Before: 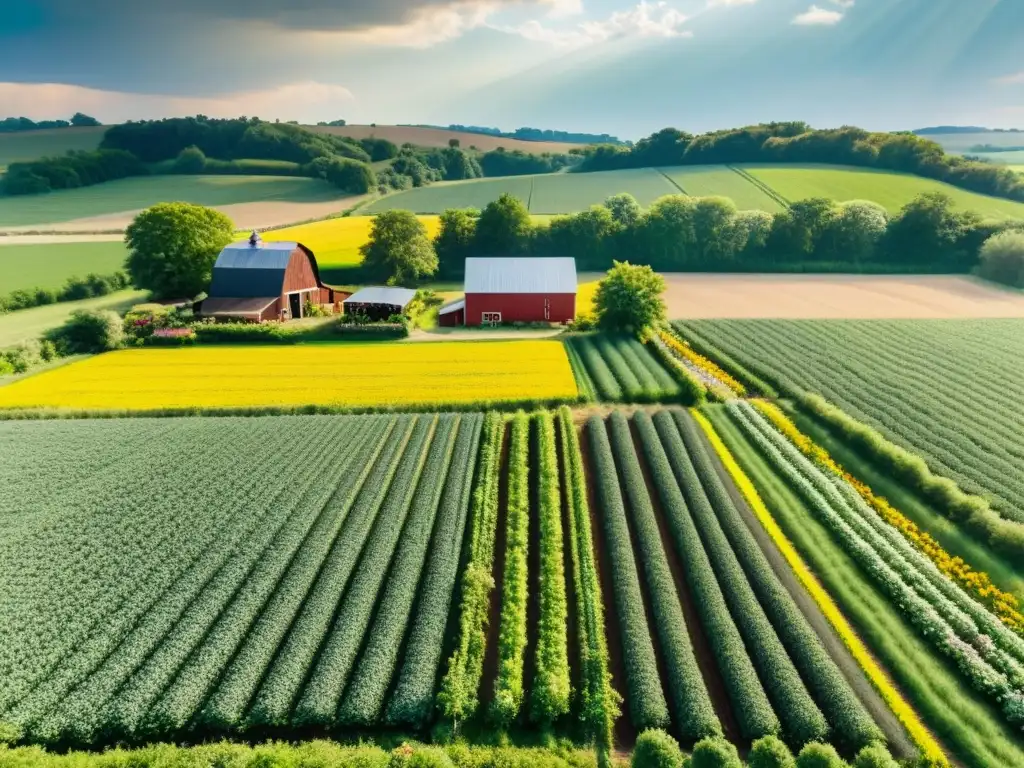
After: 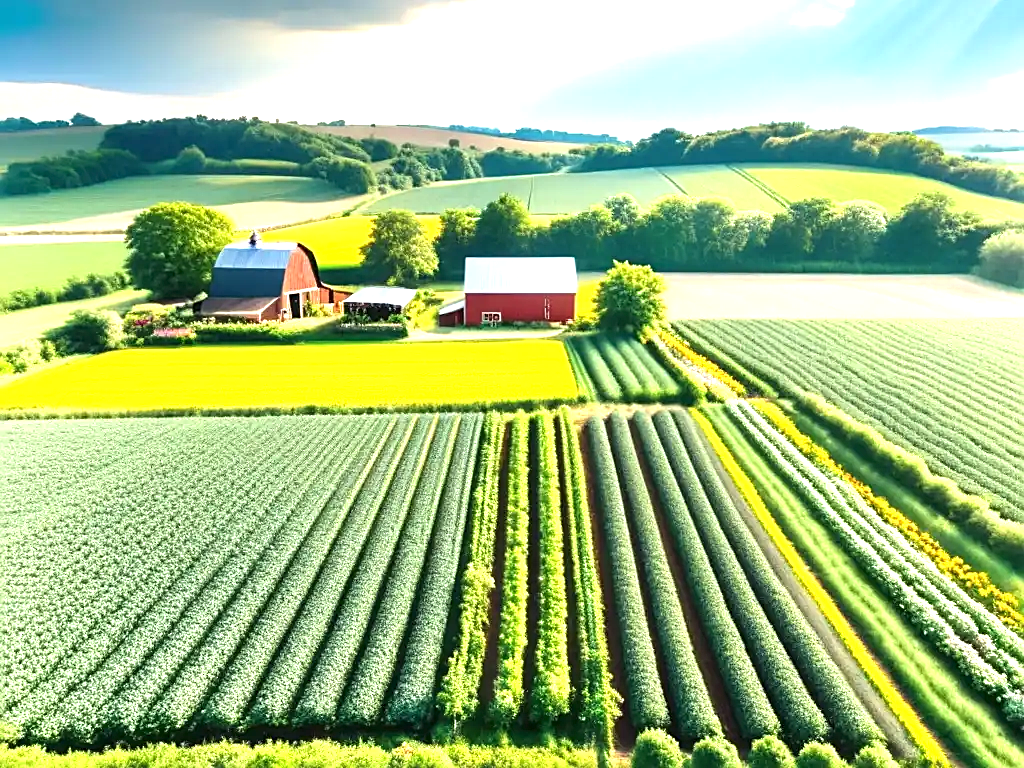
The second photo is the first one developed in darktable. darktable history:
sharpen: on, module defaults
exposure: black level correction 0, exposure 1.199 EV
tone equalizer: mask exposure compensation -0.509 EV
